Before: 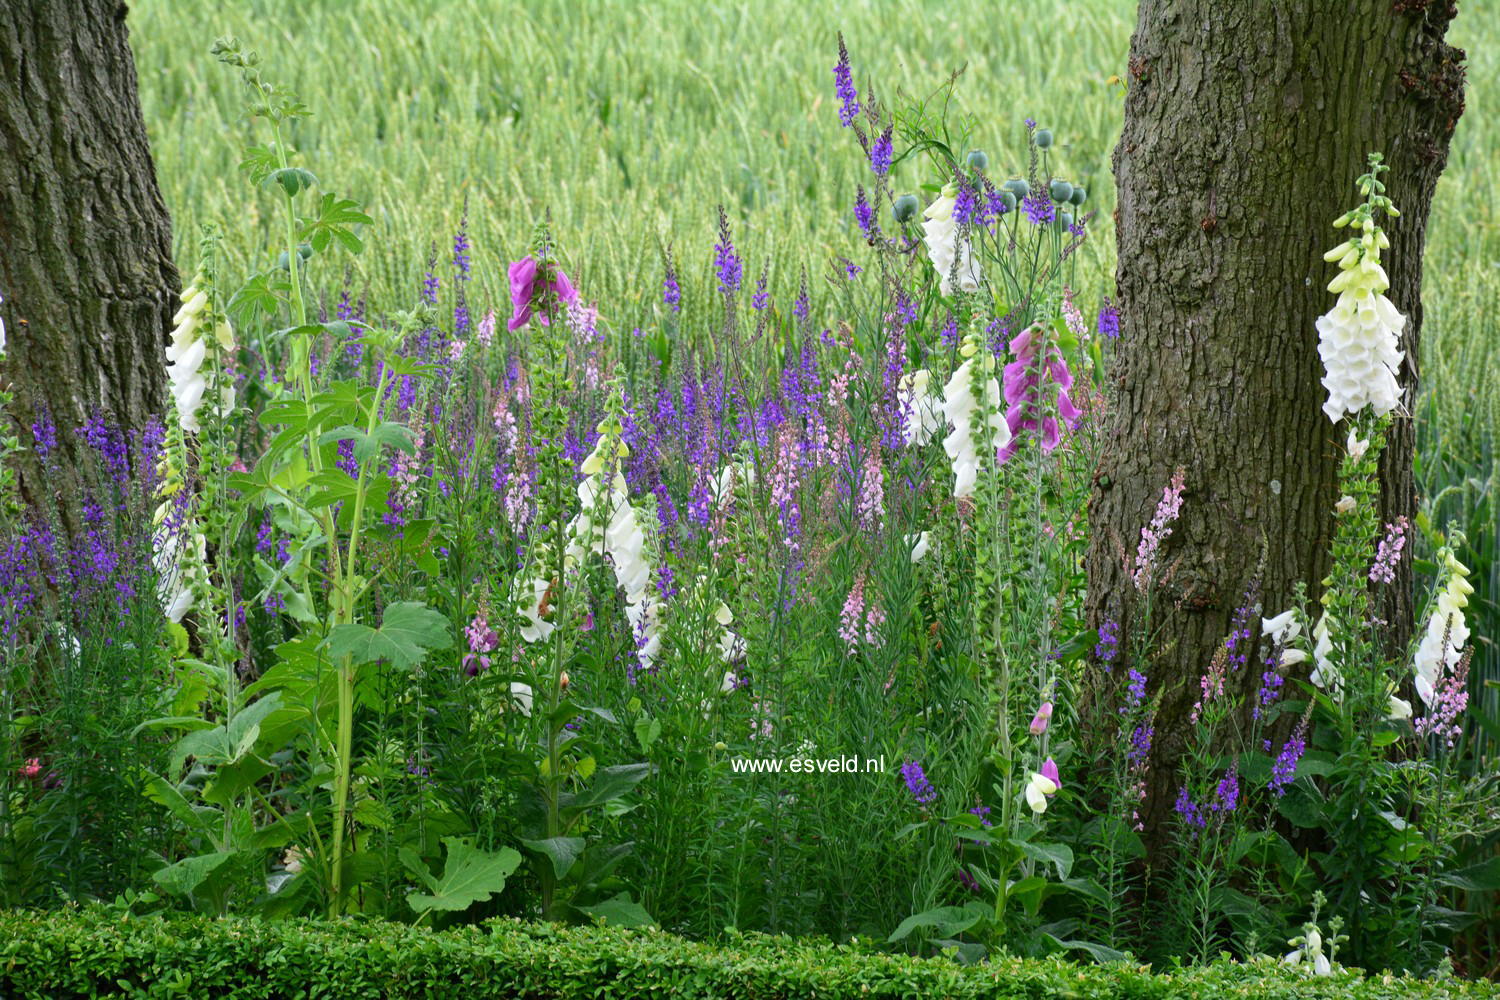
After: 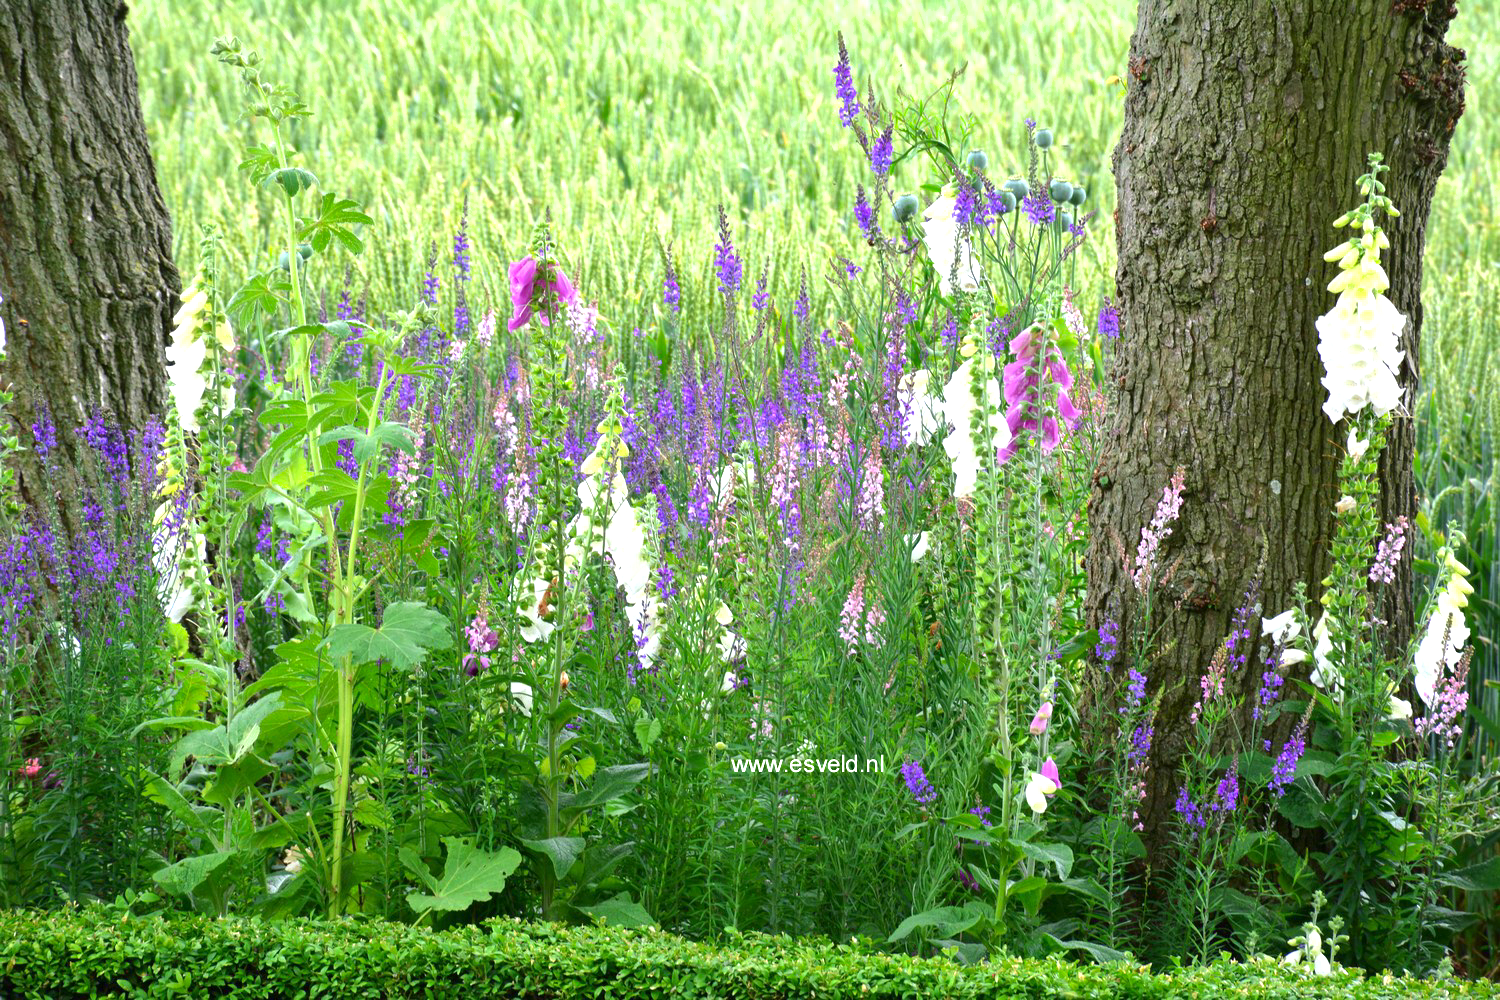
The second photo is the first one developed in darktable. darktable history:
shadows and highlights: shadows -20, white point adjustment -2, highlights -35
exposure: exposure 0.943 EV, compensate highlight preservation false
